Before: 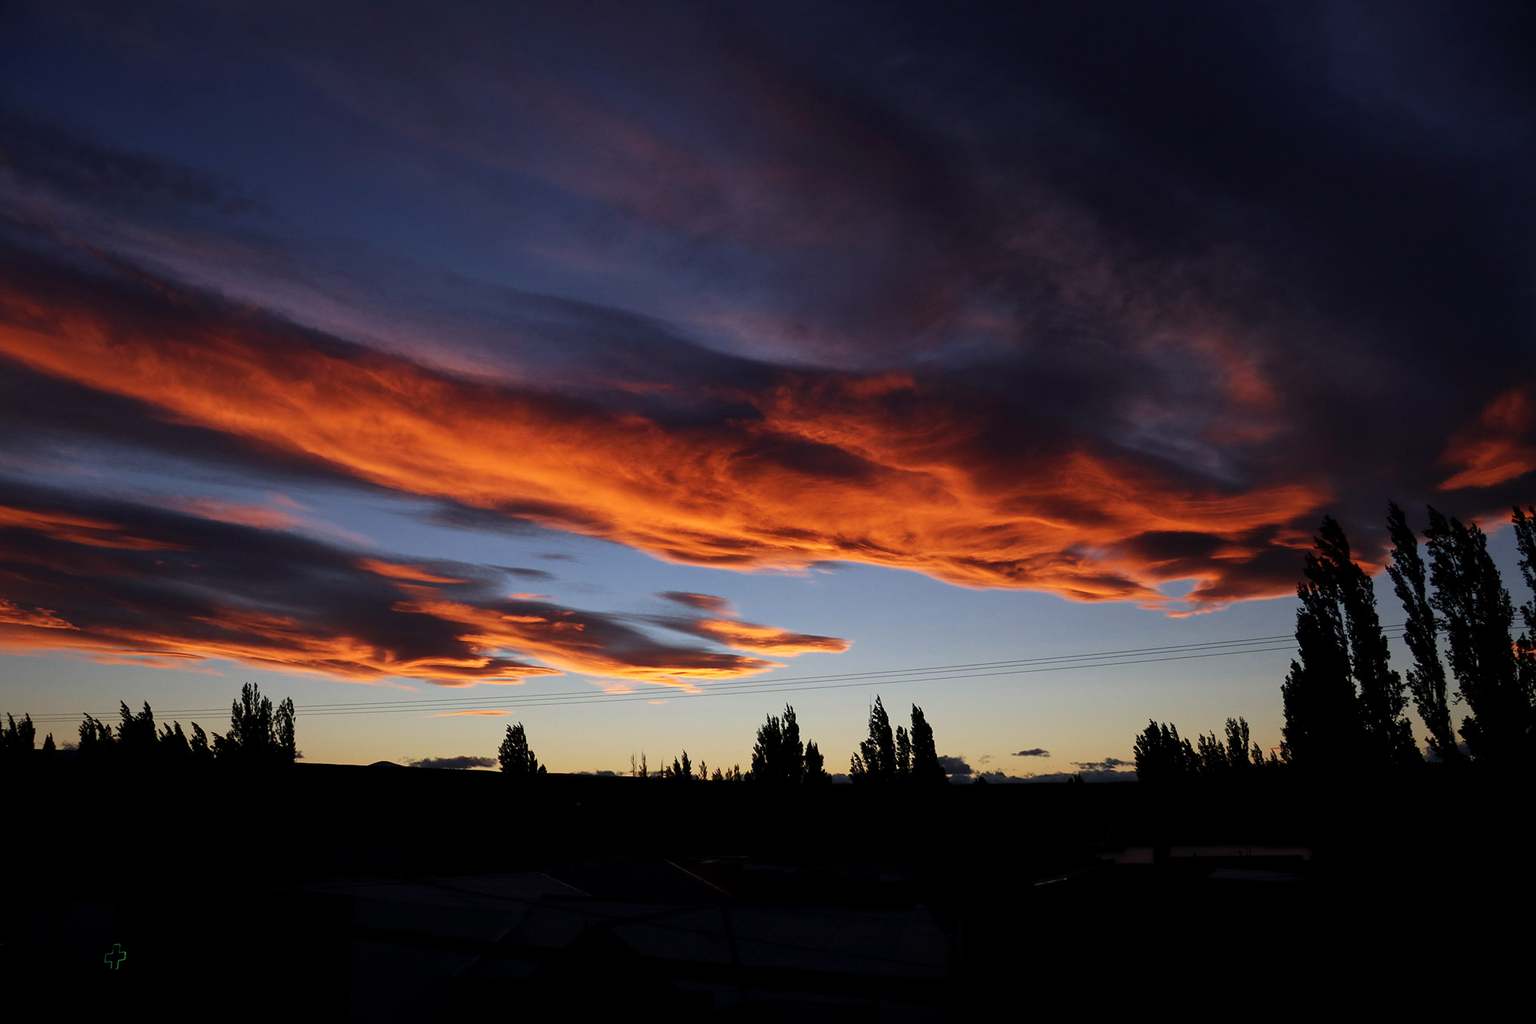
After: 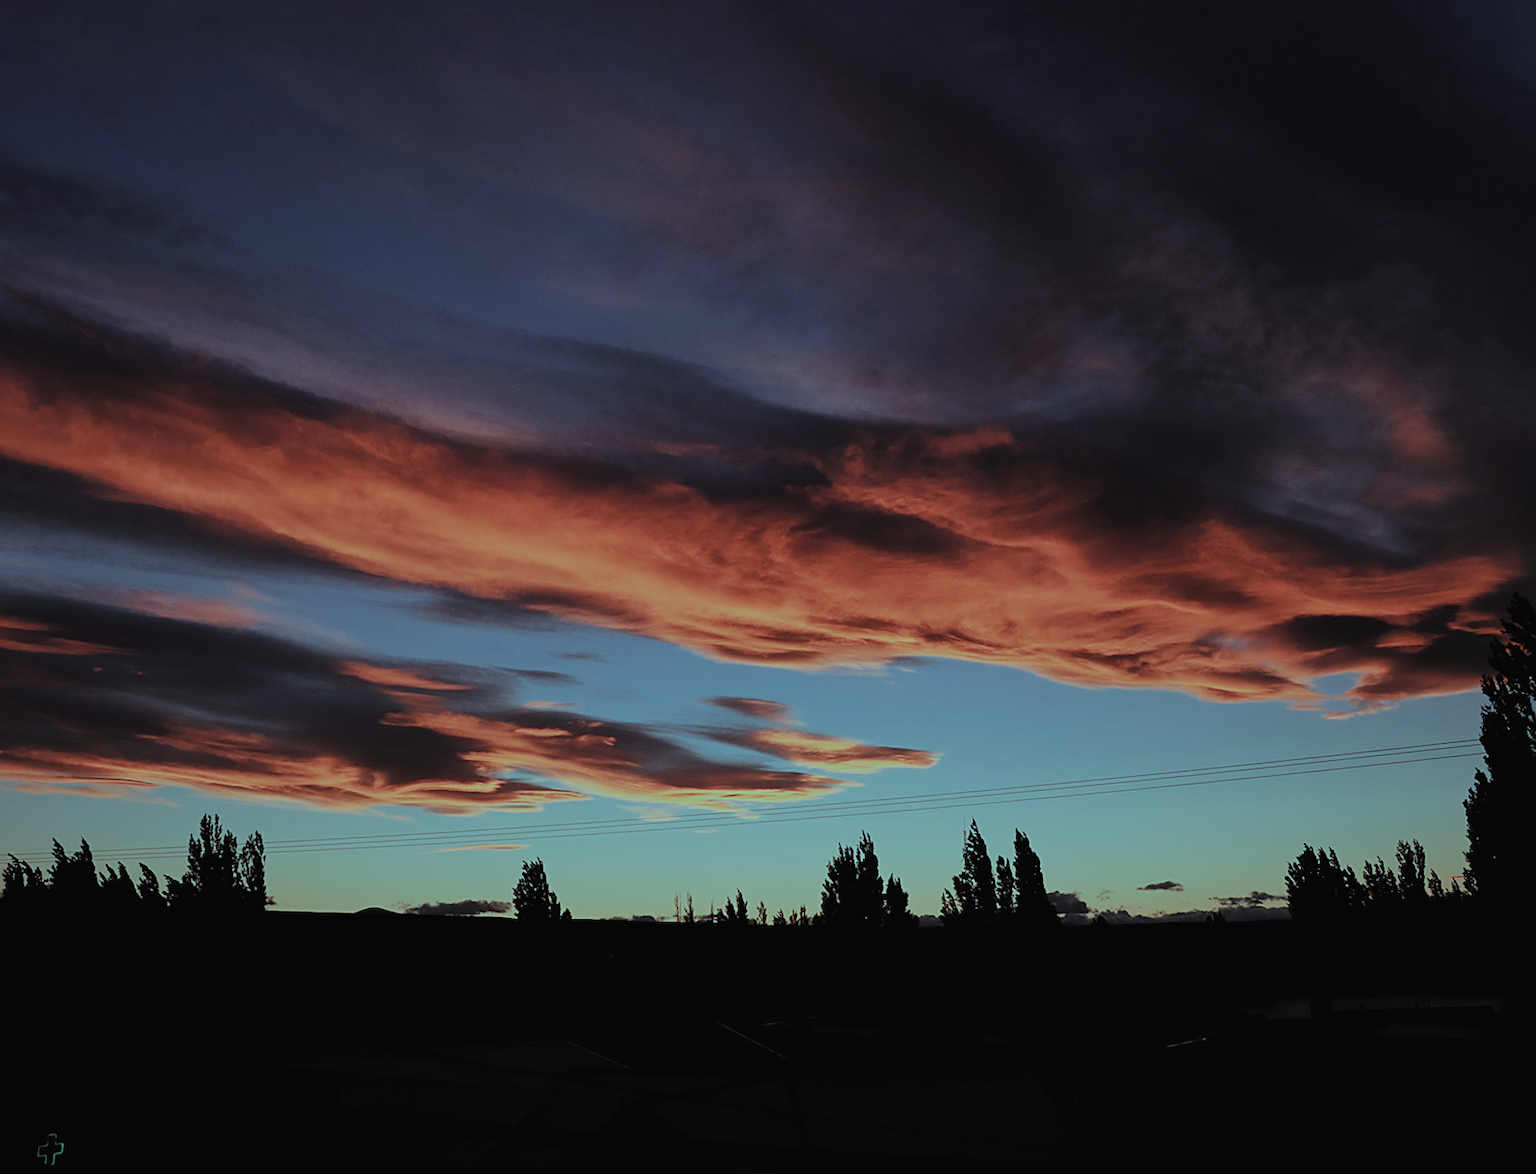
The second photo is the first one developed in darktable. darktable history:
exposure: compensate exposure bias true, compensate highlight preservation false
sharpen: on, module defaults
color balance rgb: highlights gain › luminance -33.264%, highlights gain › chroma 5.581%, highlights gain › hue 218.19°, global offset › luminance 0.744%, linear chroma grading › shadows -1.678%, linear chroma grading › highlights -13.86%, linear chroma grading › global chroma -9.924%, linear chroma grading › mid-tones -9.767%, perceptual saturation grading › global saturation 0.906%
filmic rgb: black relative exposure -7.65 EV, white relative exposure 4.56 EV, hardness 3.61, add noise in highlights 0.001, preserve chrominance max RGB, color science v3 (2019), use custom middle-gray values true, contrast in highlights soft
crop and rotate: angle 0.785°, left 4.332%, top 0.998%, right 11.687%, bottom 2.69%
